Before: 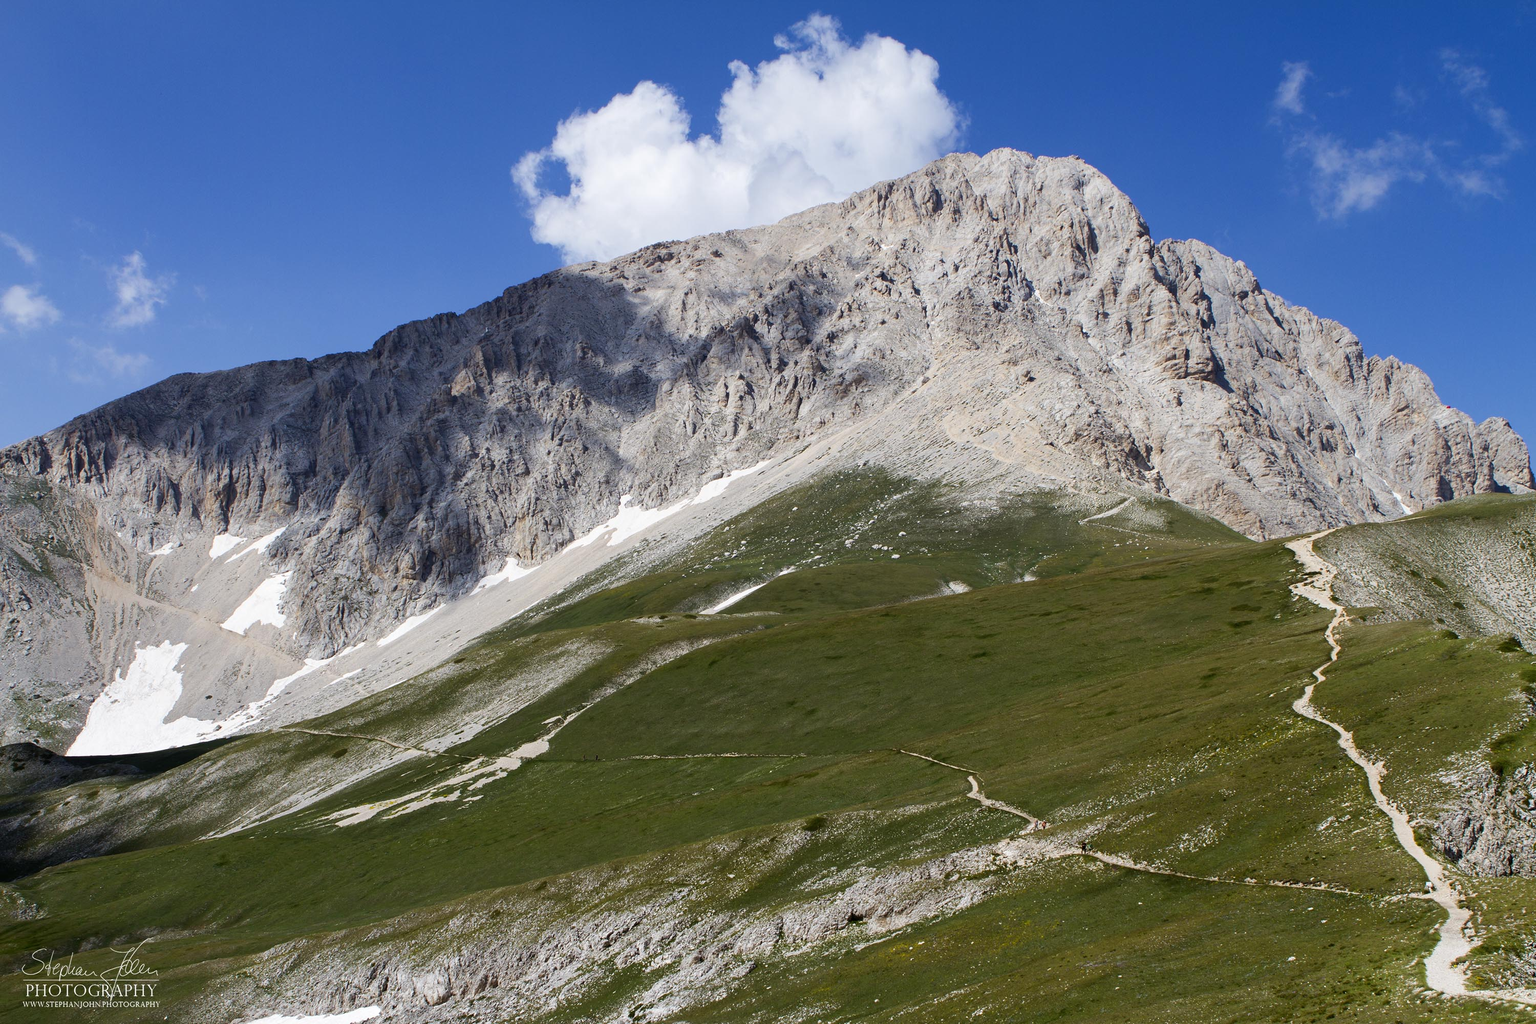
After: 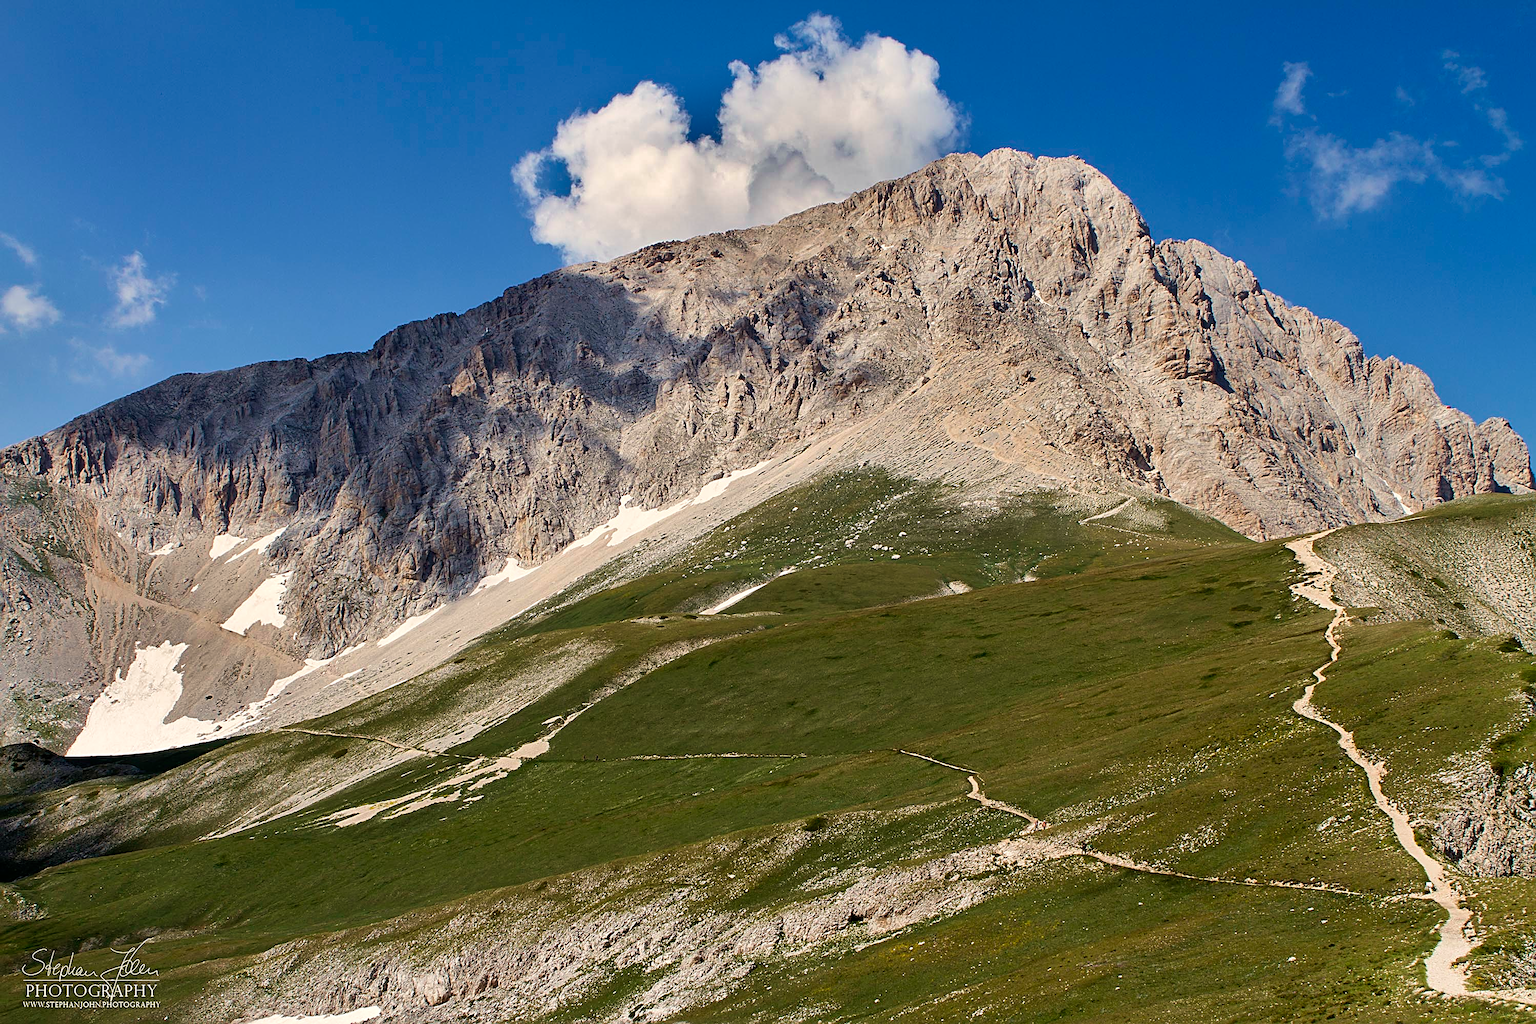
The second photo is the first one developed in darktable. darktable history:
white balance: red 1.045, blue 0.932
velvia: on, module defaults
shadows and highlights: shadows 24.5, highlights -78.15, soften with gaussian
sharpen: radius 2.676, amount 0.669
